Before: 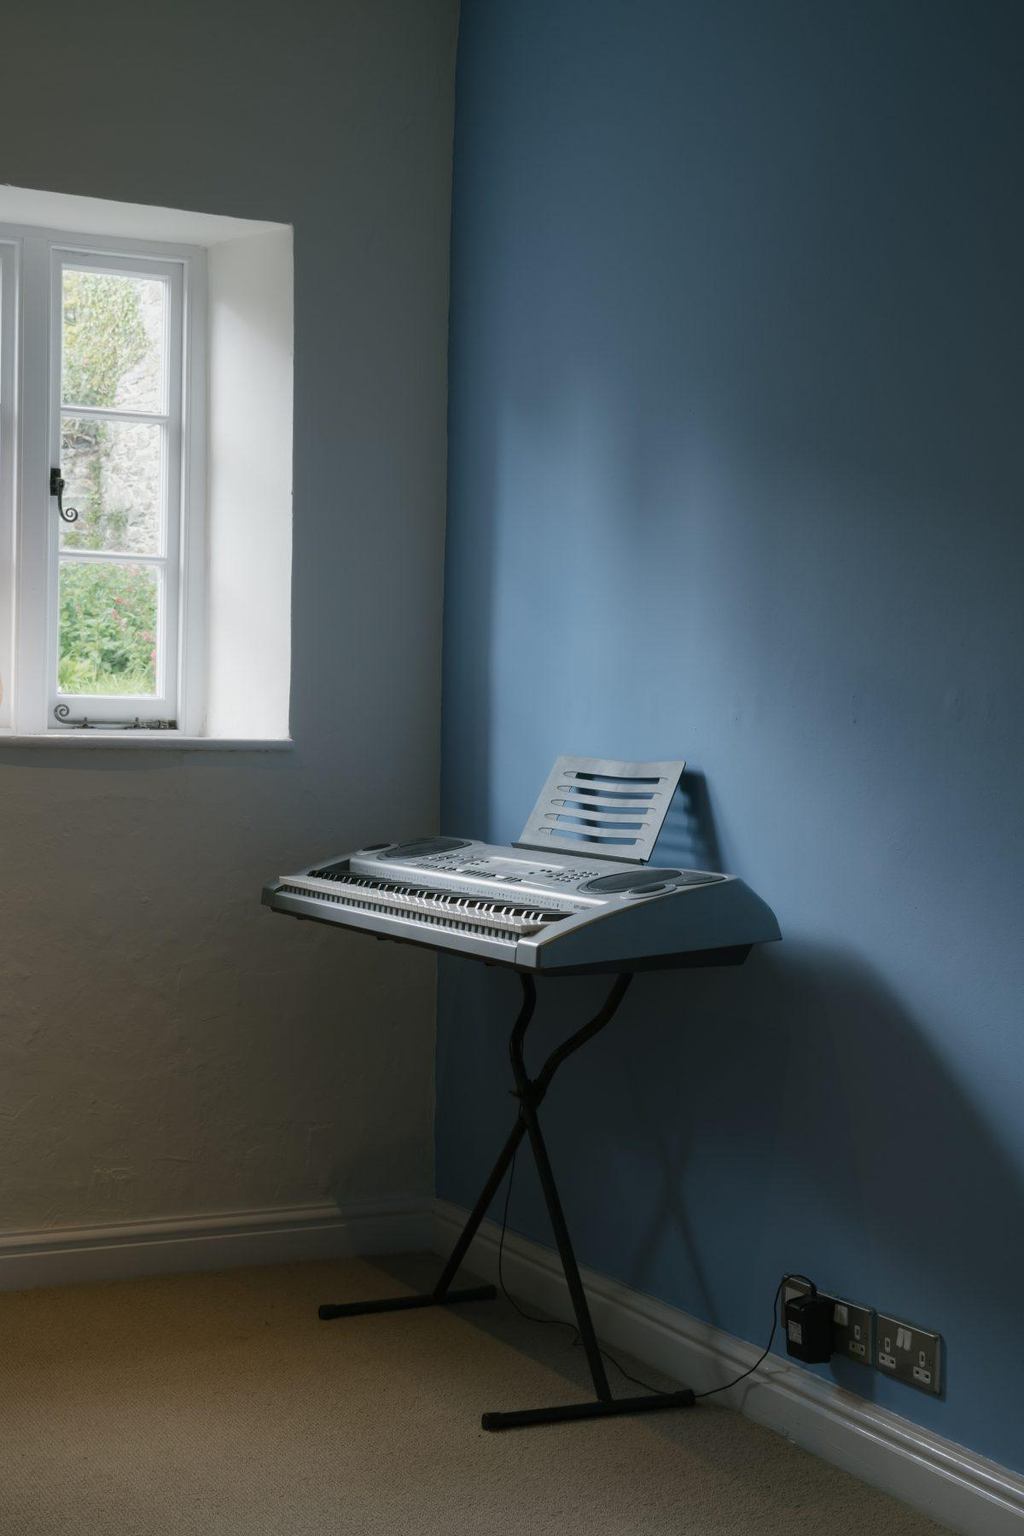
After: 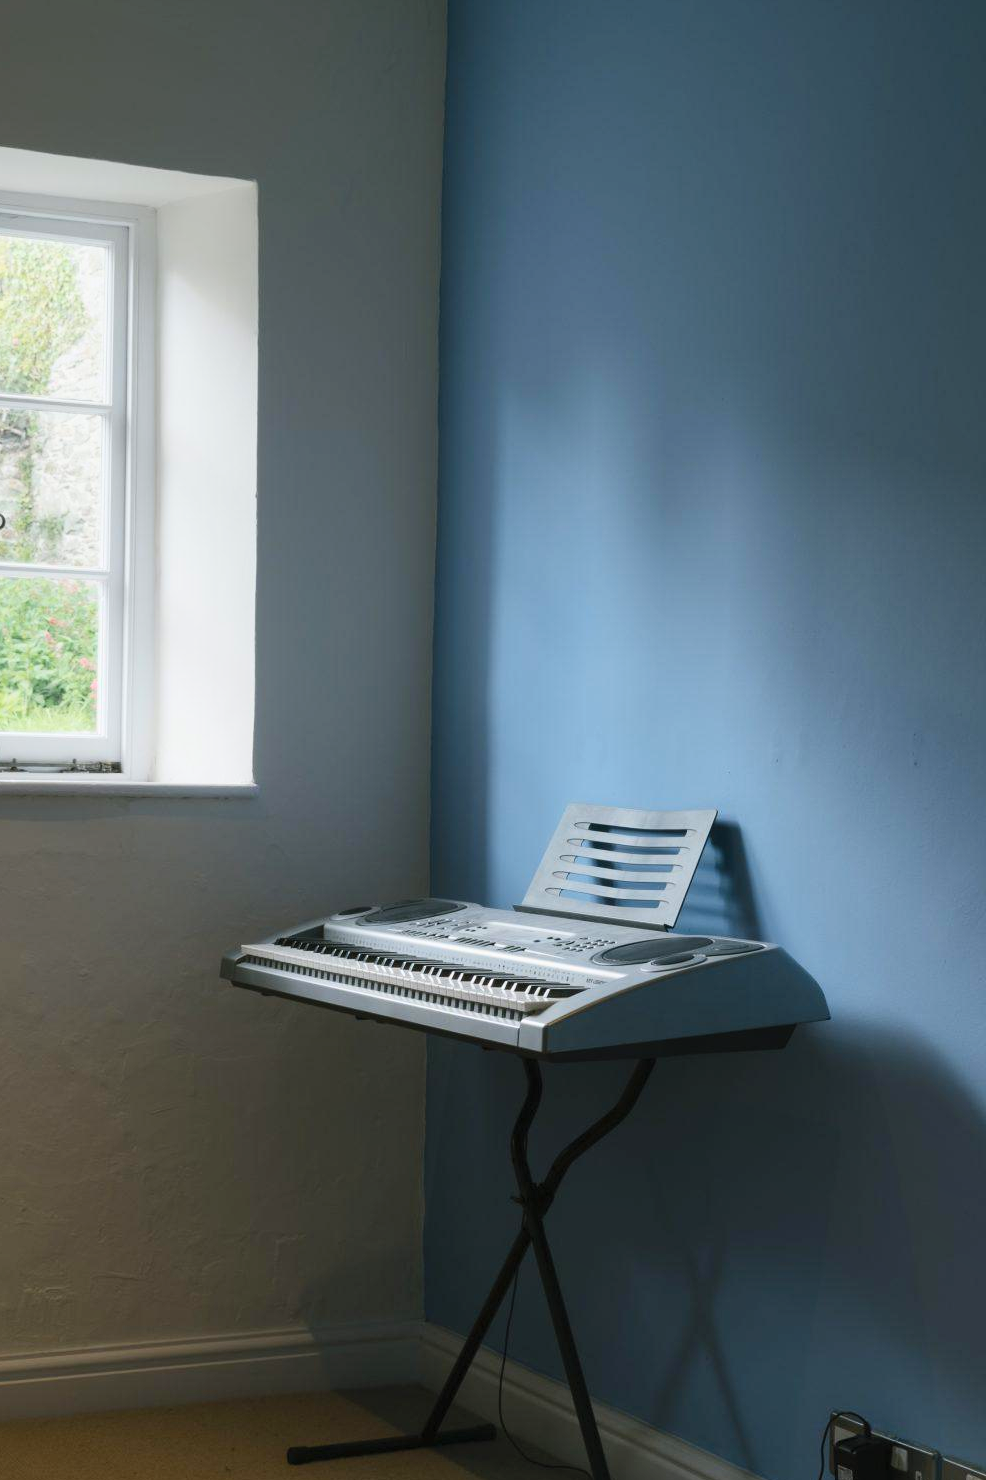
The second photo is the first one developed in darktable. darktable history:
shadows and highlights: radius 125.46, shadows 30.51, highlights -30.51, low approximation 0.01, soften with gaussian
crop and rotate: left 7.196%, top 4.574%, right 10.605%, bottom 13.178%
contrast brightness saturation: contrast 0.2, brightness 0.16, saturation 0.22
